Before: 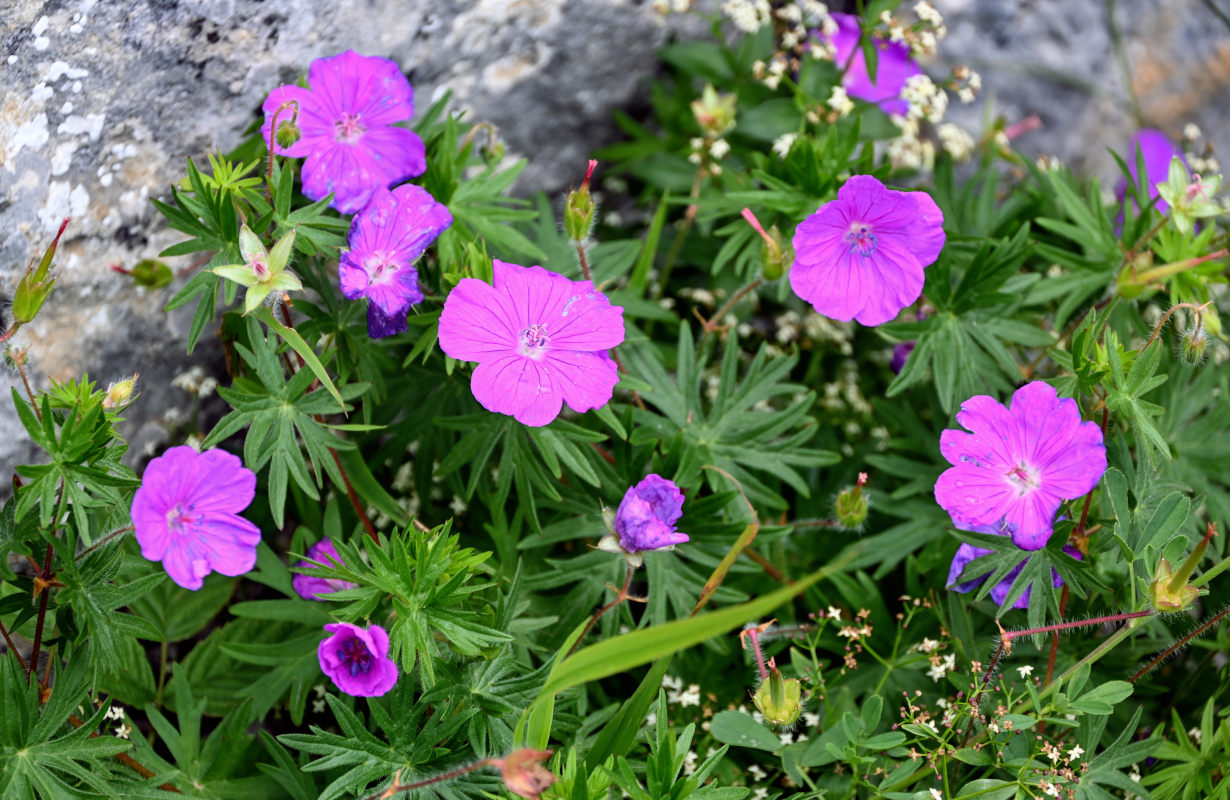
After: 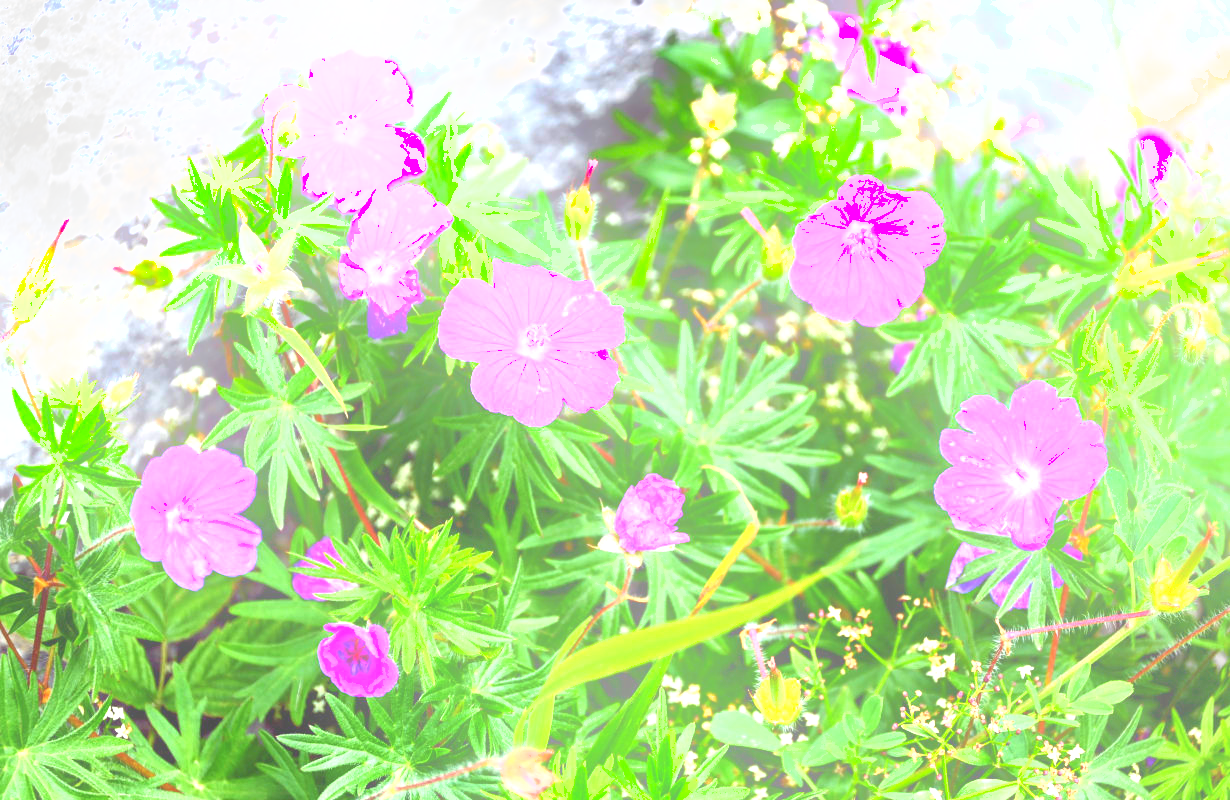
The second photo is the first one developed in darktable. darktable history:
bloom: on, module defaults
shadows and highlights: shadows 12, white point adjustment 1.2, soften with gaussian
exposure: exposure 2.207 EV, compensate highlight preservation false
